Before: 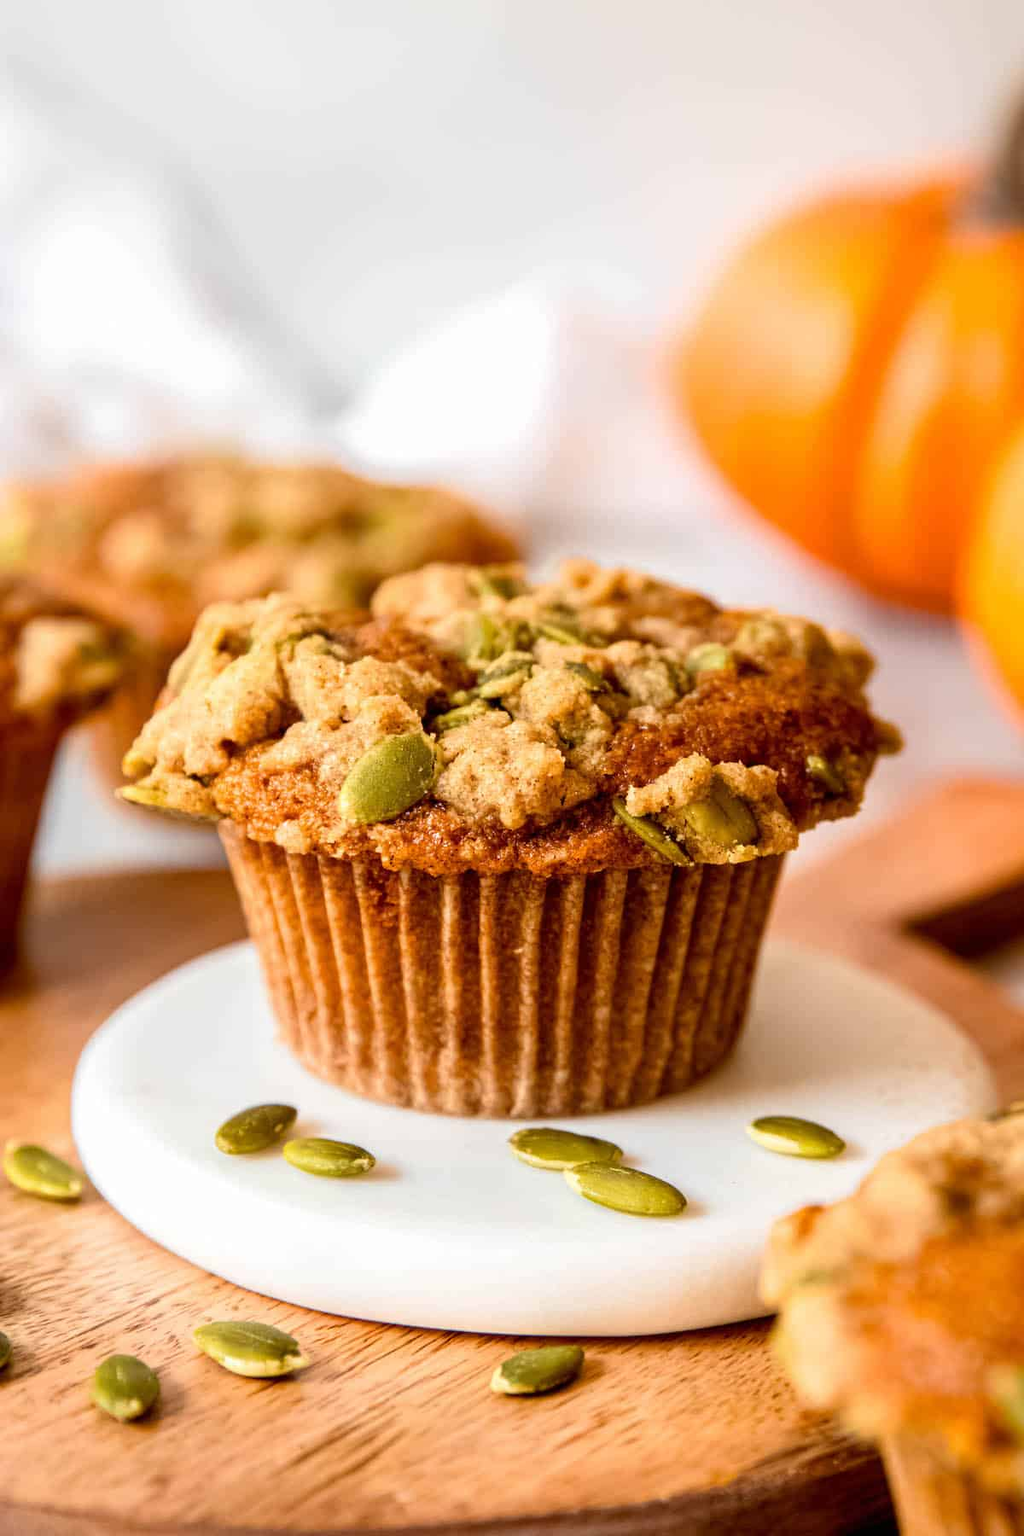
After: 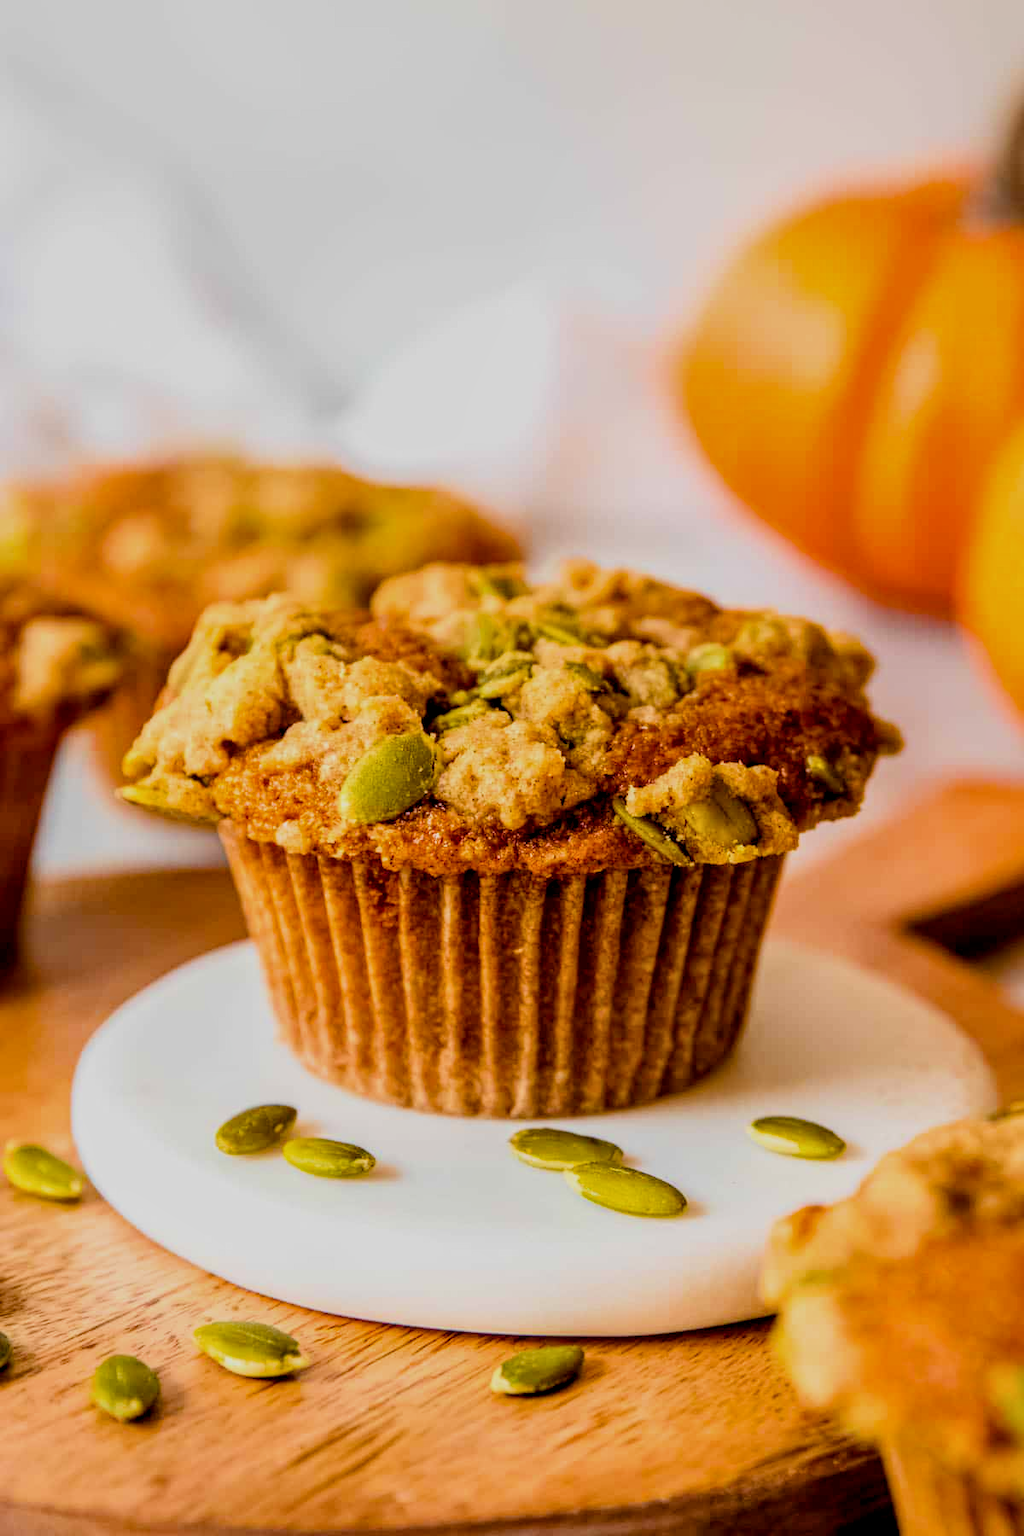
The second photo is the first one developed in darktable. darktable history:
filmic rgb: black relative exposure -7.48 EV, white relative exposure 4.83 EV, hardness 3.4, color science v6 (2022)
local contrast: on, module defaults
tone equalizer: on, module defaults
color balance rgb: perceptual saturation grading › global saturation 25%, global vibrance 10%
